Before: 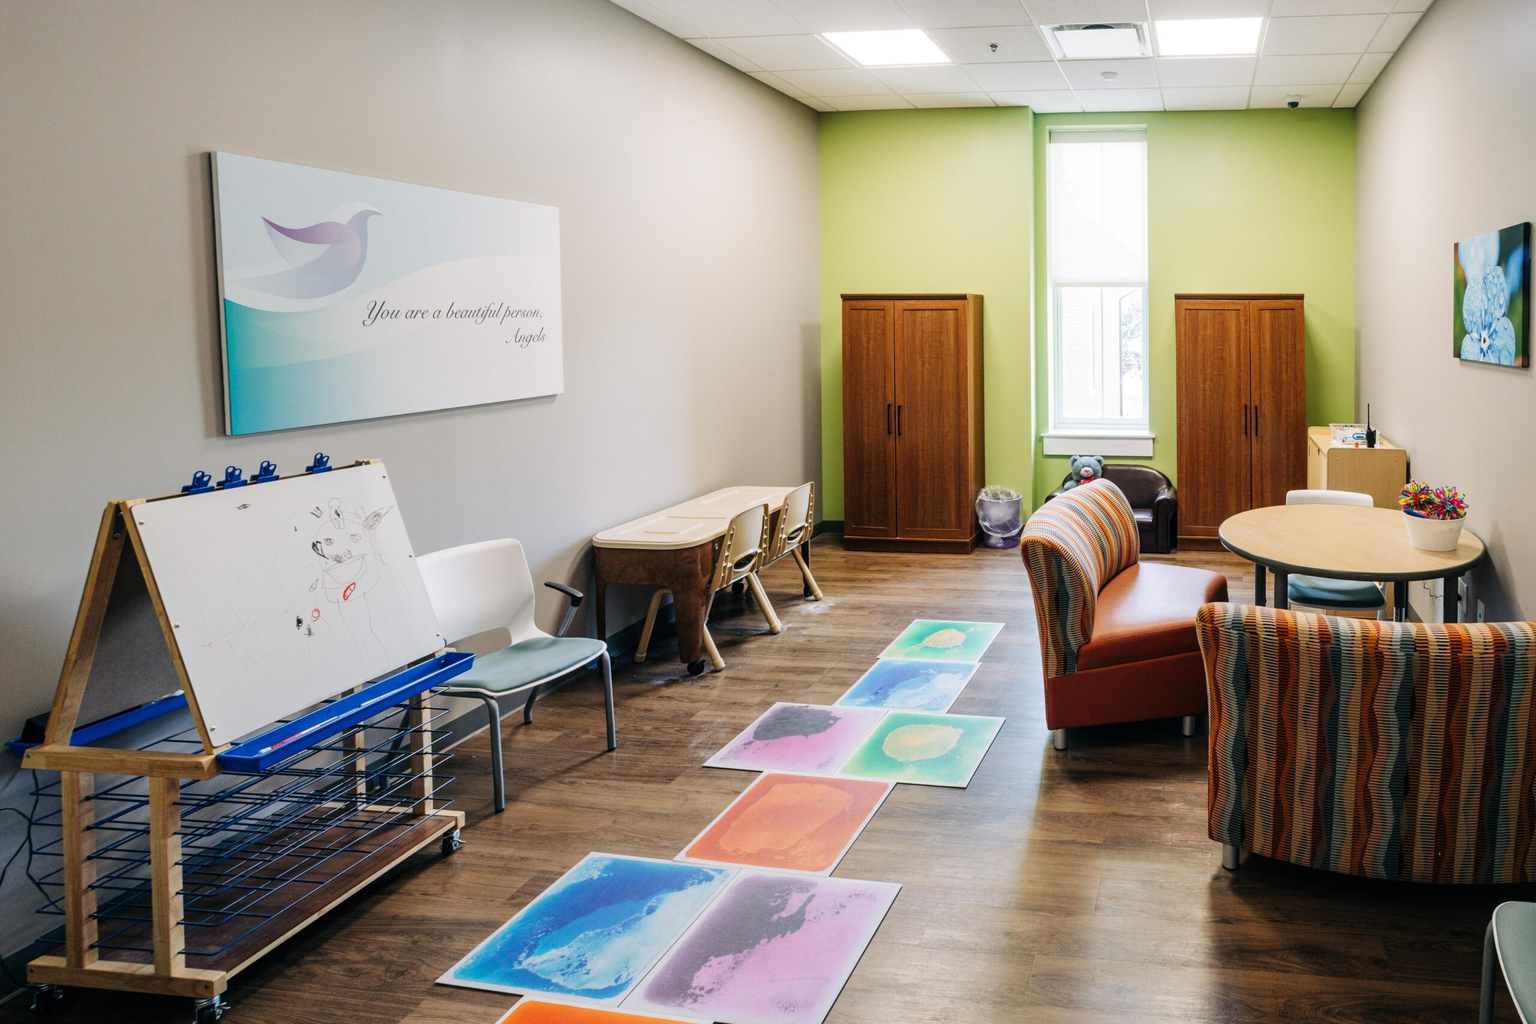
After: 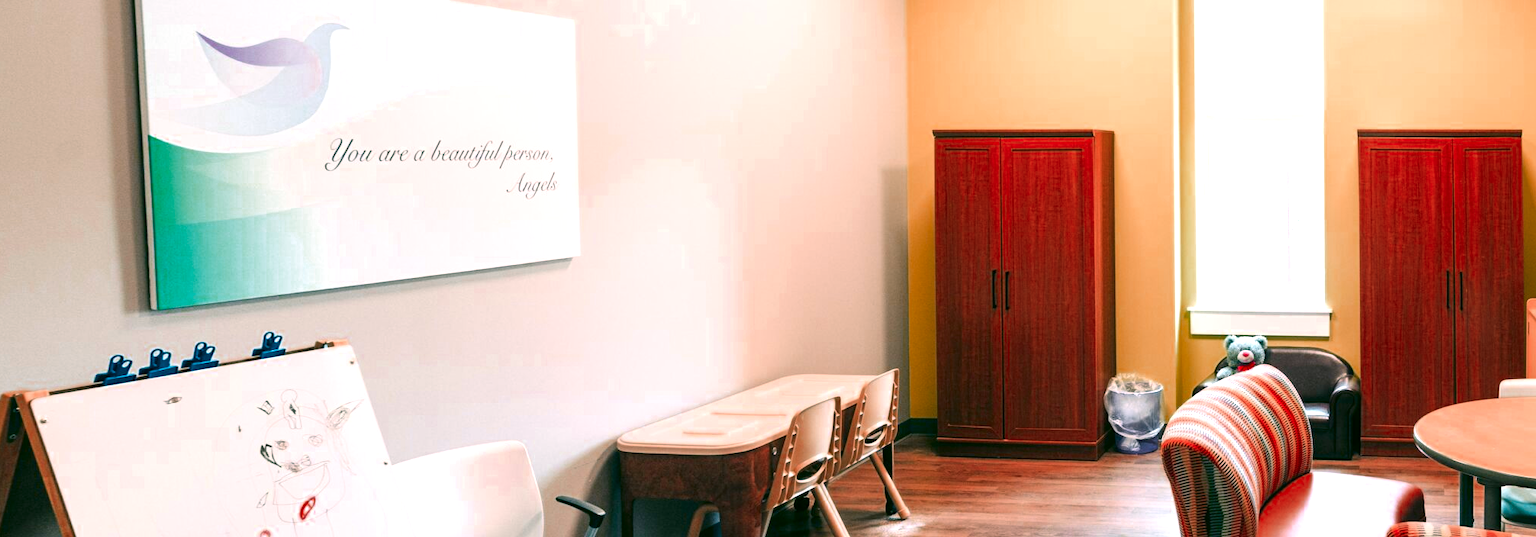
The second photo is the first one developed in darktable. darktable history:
exposure: black level correction 0, exposure 0.692 EV, compensate highlight preservation false
color zones: curves: ch0 [(0, 0.299) (0.25, 0.383) (0.456, 0.352) (0.736, 0.571)]; ch1 [(0, 0.63) (0.151, 0.568) (0.254, 0.416) (0.47, 0.558) (0.732, 0.37) (0.909, 0.492)]; ch2 [(0.004, 0.604) (0.158, 0.443) (0.257, 0.403) (0.761, 0.468)]
crop: left 7.009%, top 18.783%, right 14.333%, bottom 39.923%
color correction: highlights a* 4.61, highlights b* 4.91, shadows a* -7.6, shadows b* 4.98
color balance rgb: power › luminance -7.685%, power › chroma 1.08%, power › hue 216.57°, perceptual saturation grading › global saturation 30.305%, hue shift -12.51°, perceptual brilliance grading › global brilliance 4.638%
